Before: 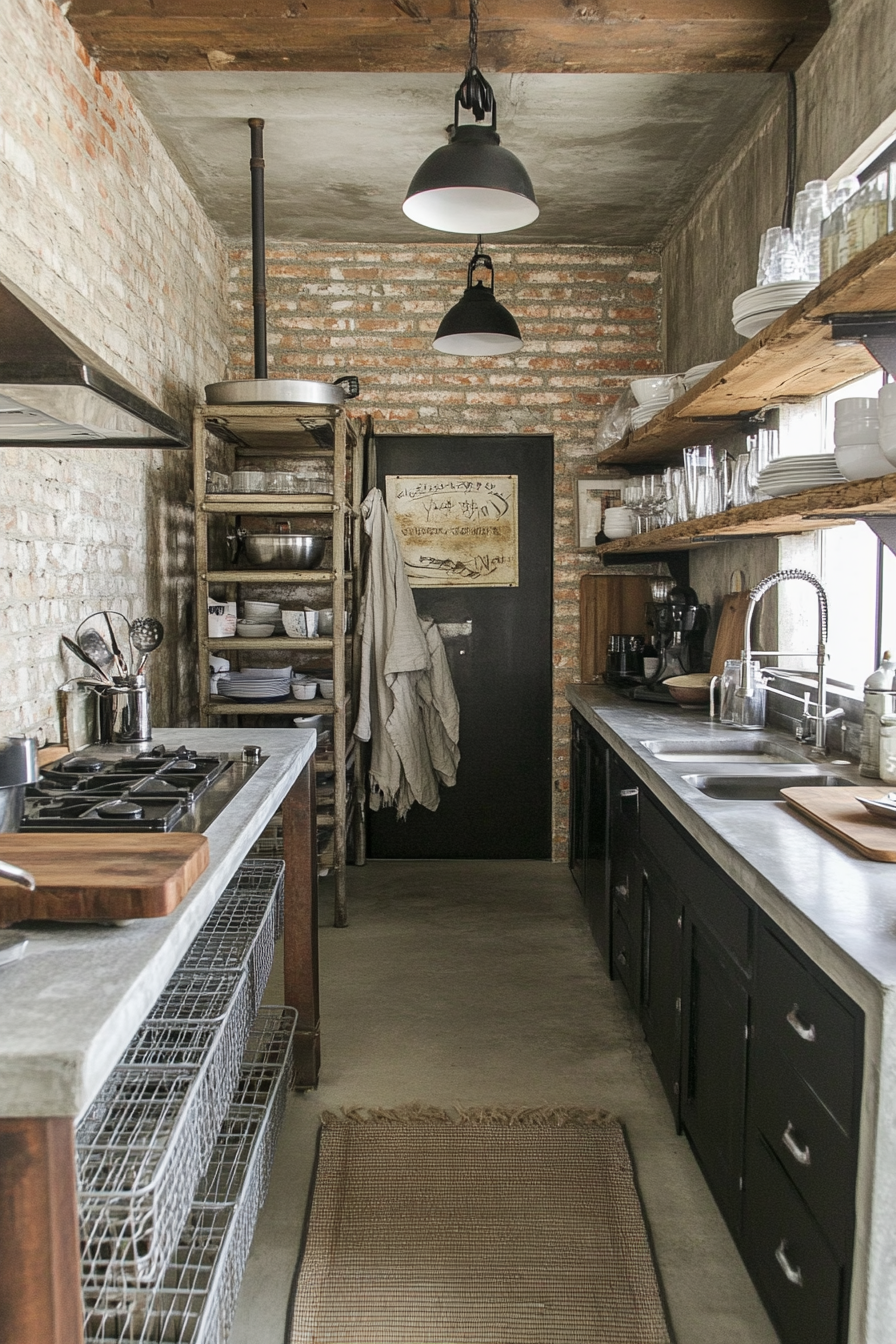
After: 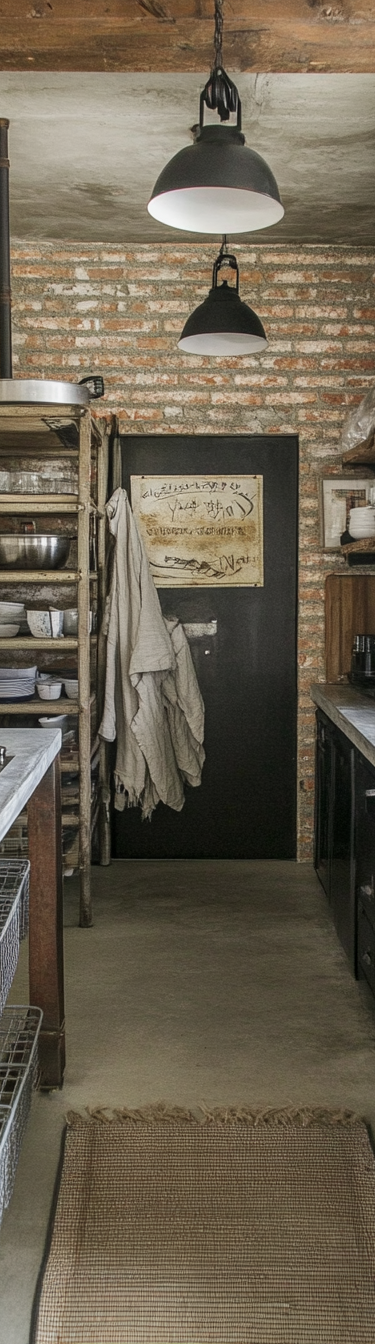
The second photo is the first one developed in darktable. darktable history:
crop: left 28.46%, right 29.614%
local contrast: detail 110%
